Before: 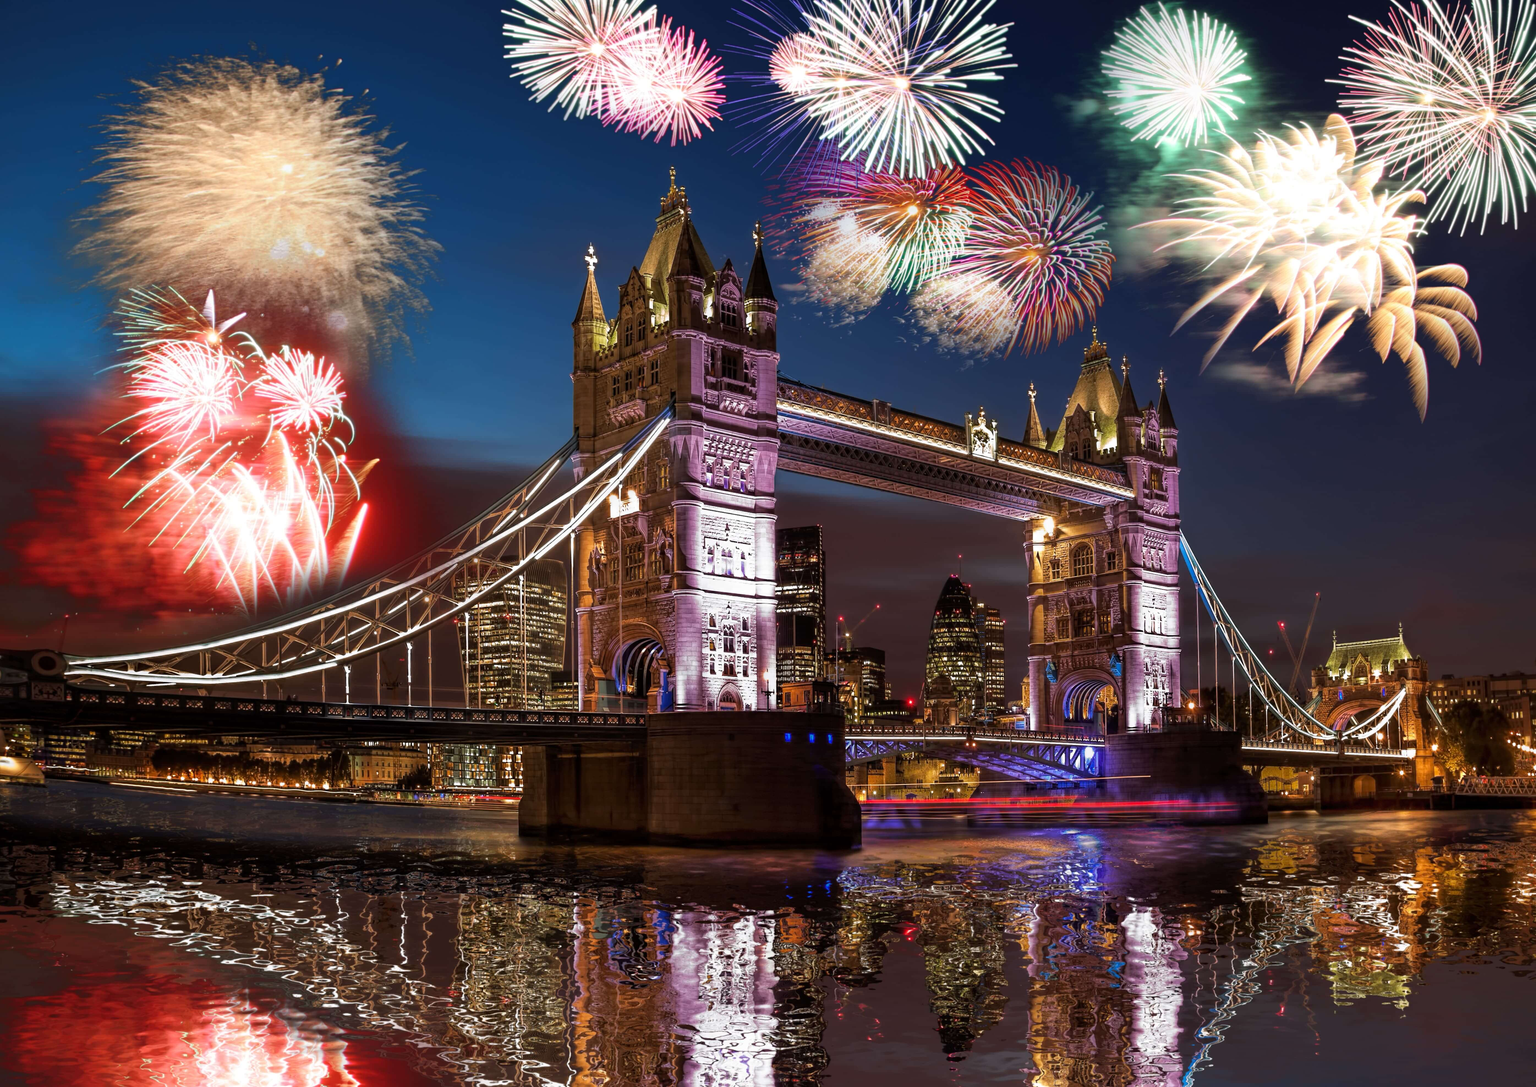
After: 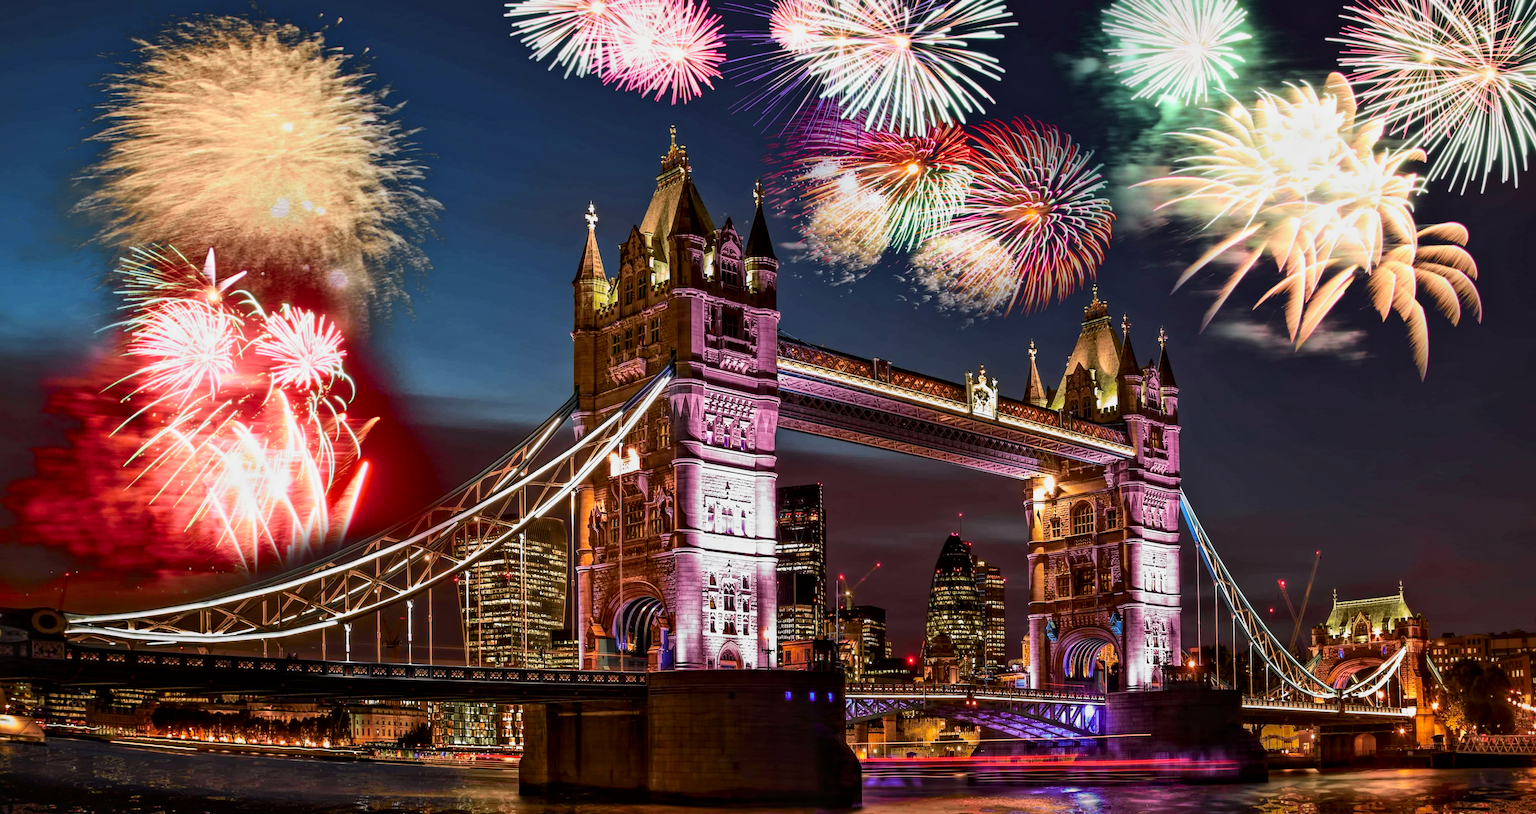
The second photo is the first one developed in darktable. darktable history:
local contrast: mode bilateral grid, contrast 25, coarseness 60, detail 151%, midtone range 0.2
tone curve: curves: ch0 [(0, 0.018) (0.036, 0.038) (0.15, 0.131) (0.27, 0.247) (0.545, 0.561) (0.761, 0.761) (1, 0.919)]; ch1 [(0, 0) (0.179, 0.173) (0.322, 0.32) (0.429, 0.431) (0.502, 0.5) (0.519, 0.522) (0.562, 0.588) (0.625, 0.67) (0.711, 0.745) (1, 1)]; ch2 [(0, 0) (0.29, 0.295) (0.404, 0.436) (0.497, 0.499) (0.521, 0.523) (0.561, 0.605) (0.657, 0.655) (0.712, 0.764) (1, 1)], color space Lab, independent channels, preserve colors none
crop: top 3.857%, bottom 21.132%
